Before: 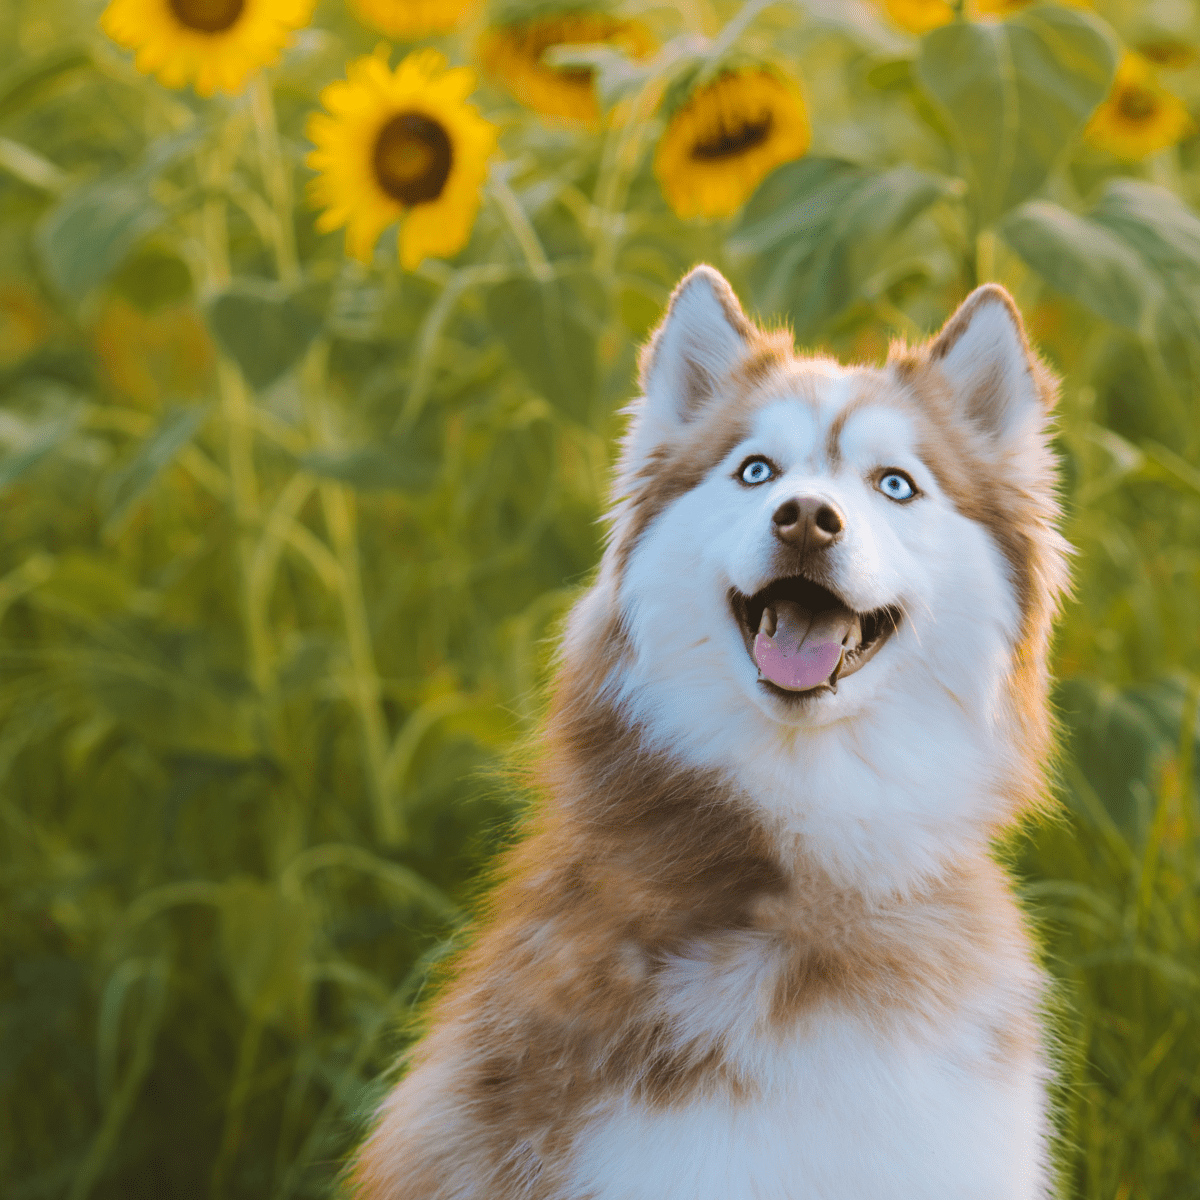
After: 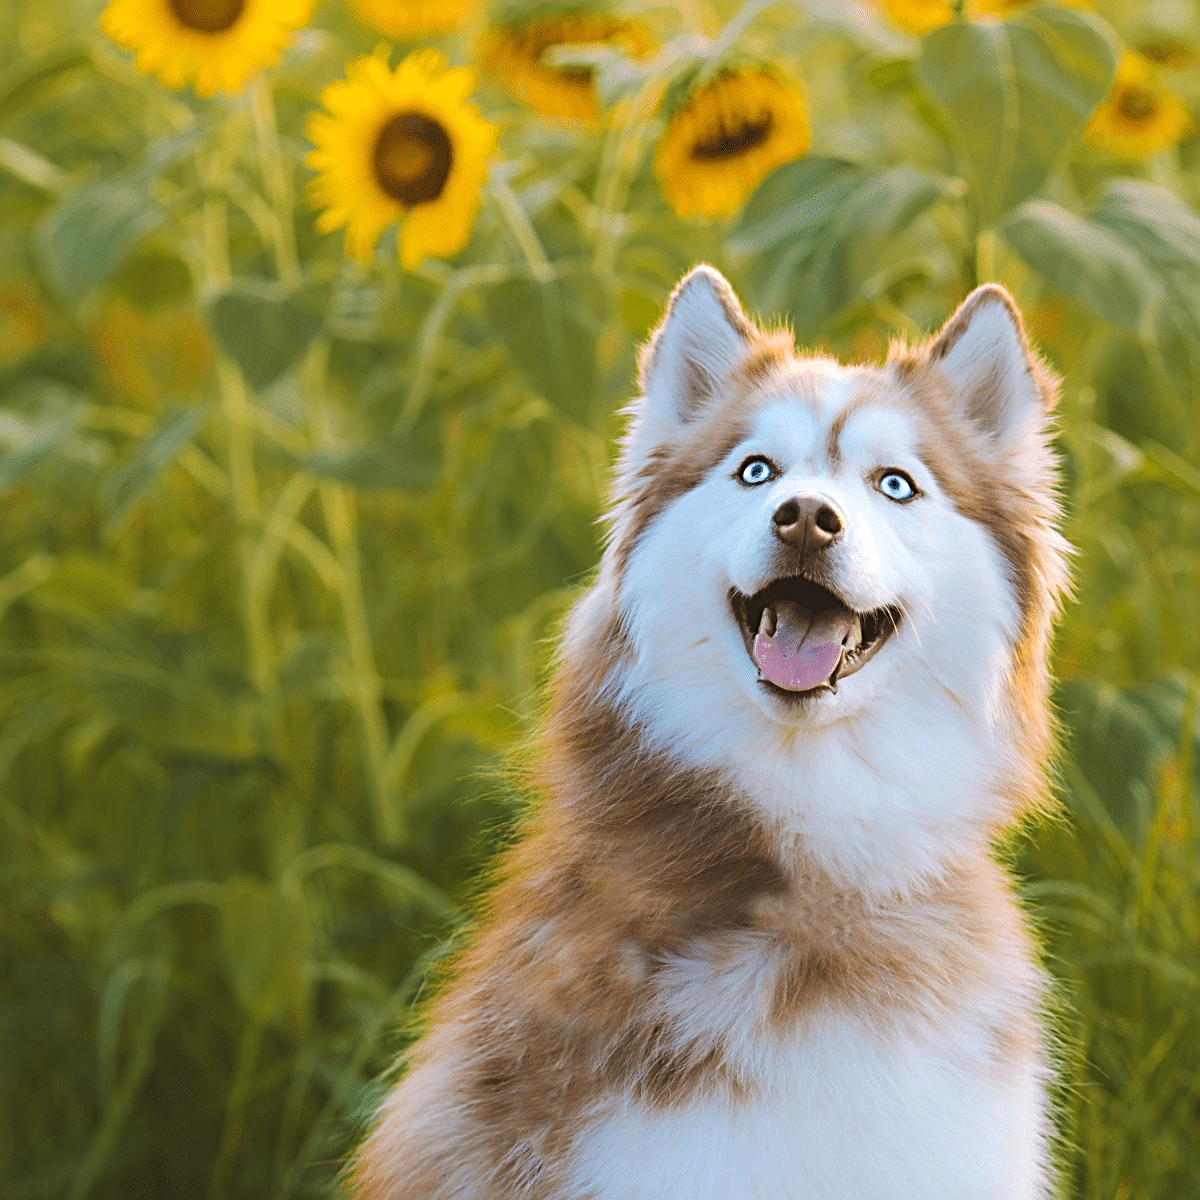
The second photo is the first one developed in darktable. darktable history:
exposure: black level correction 0, exposure 0.199 EV, compensate highlight preservation false
sharpen: radius 2.828, amount 0.707
